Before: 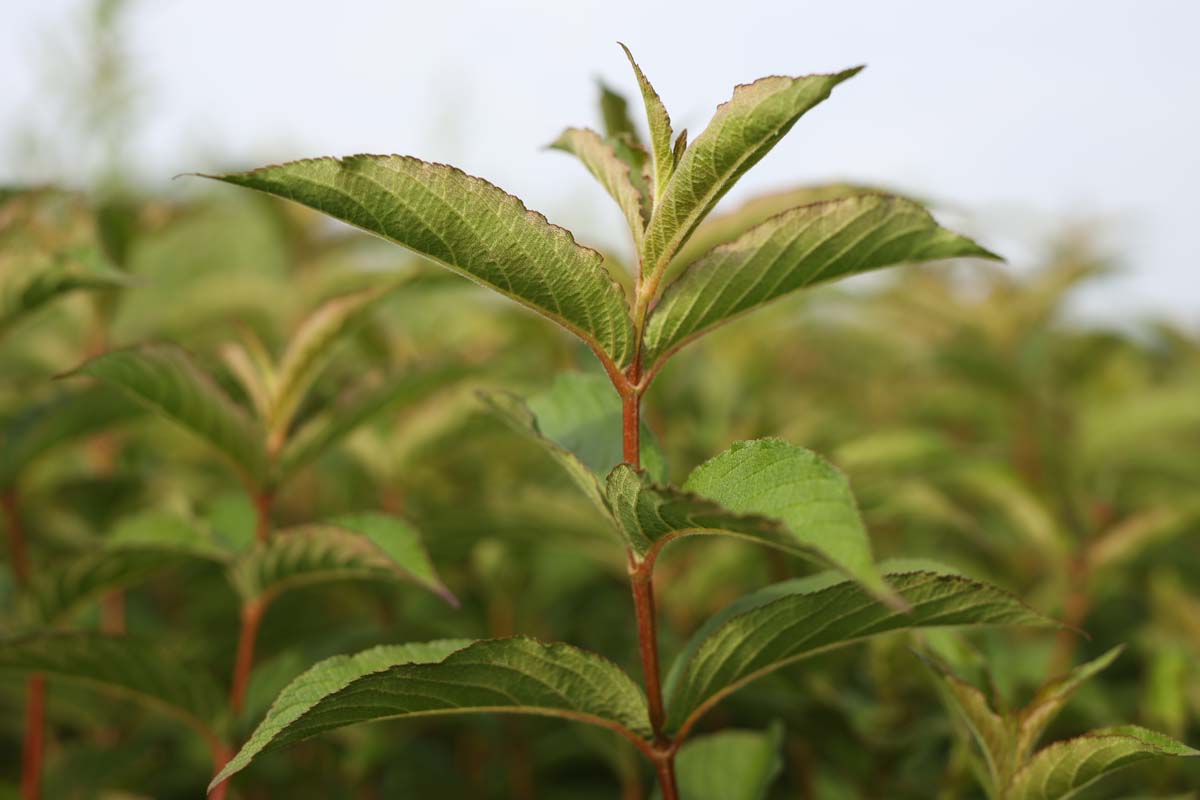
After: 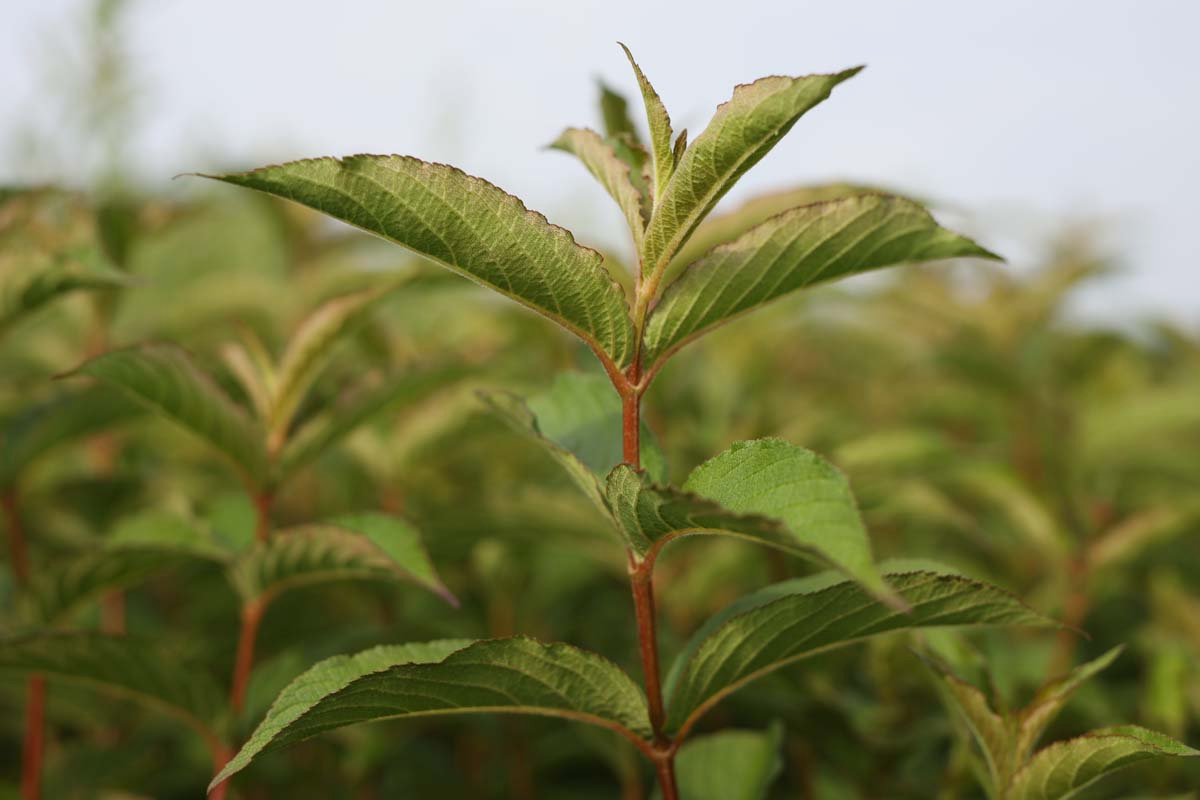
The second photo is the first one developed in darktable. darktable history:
exposure: exposure -0.14 EV, compensate highlight preservation false
